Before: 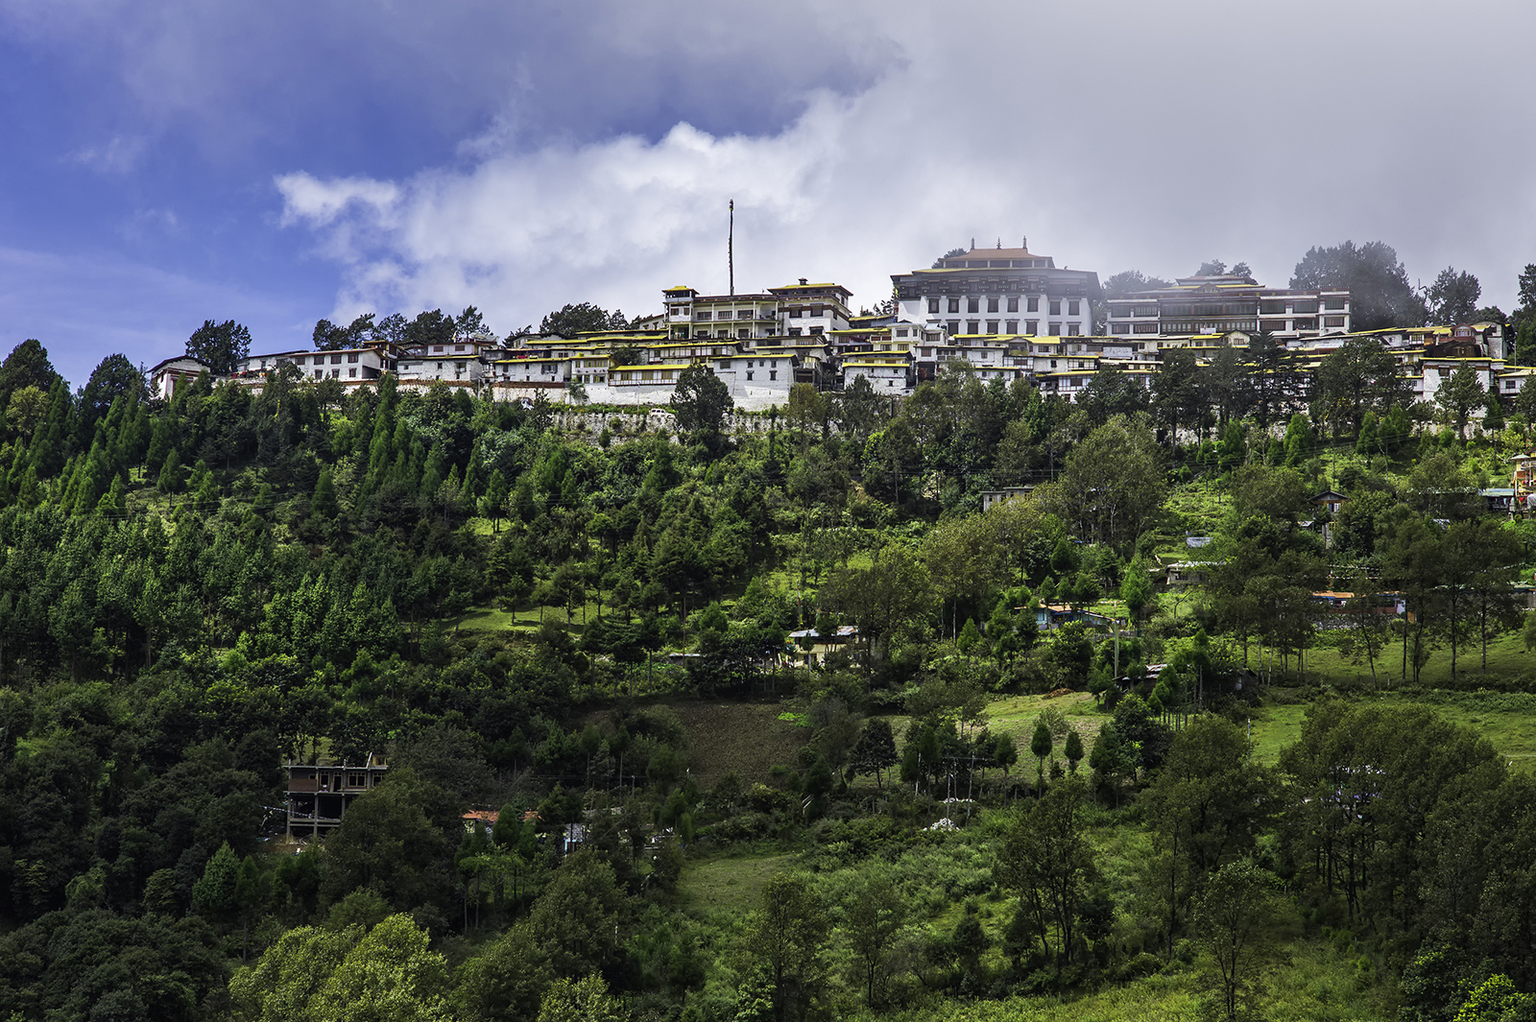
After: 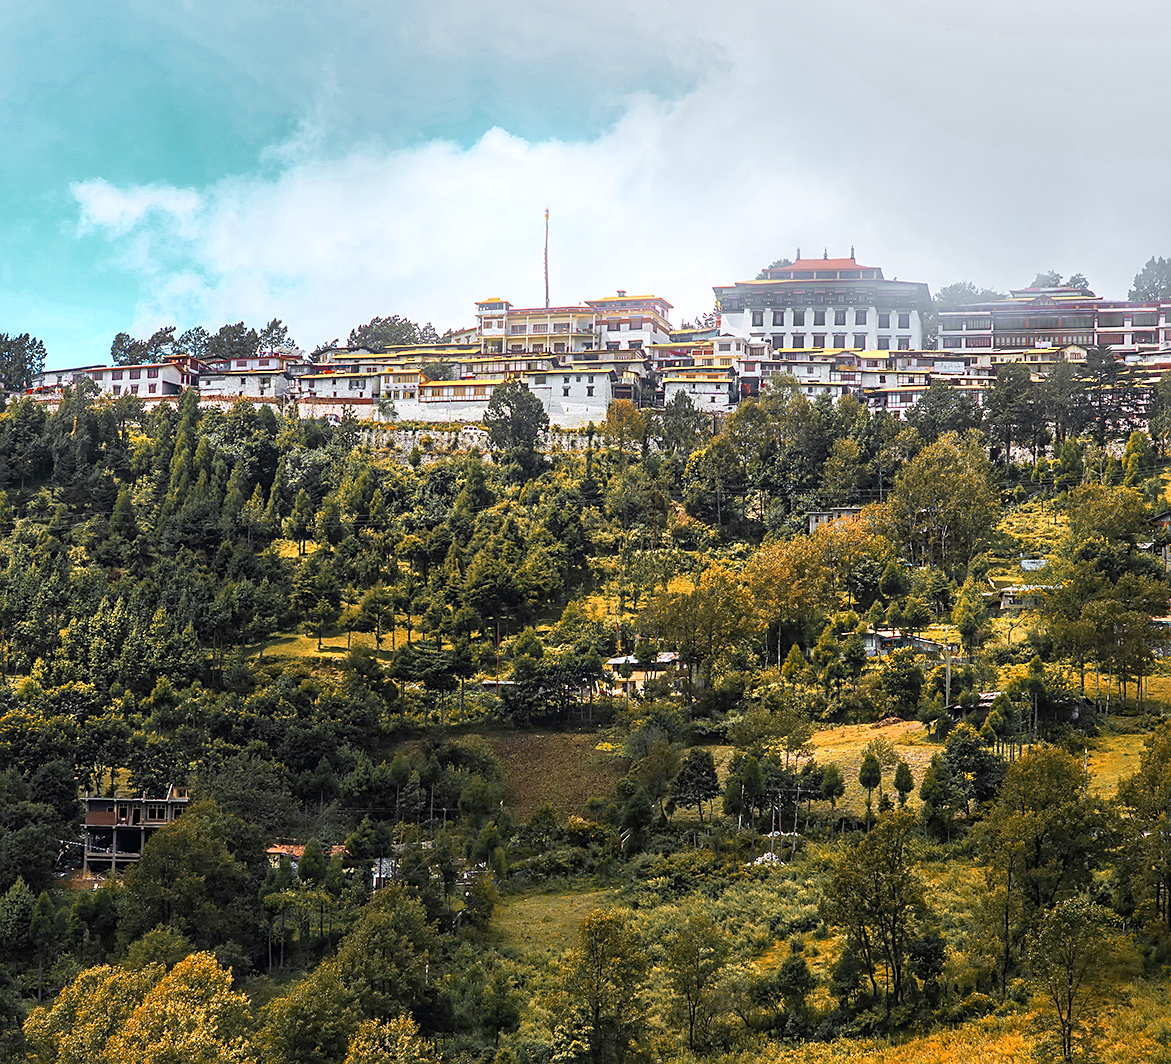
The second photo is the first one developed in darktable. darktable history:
color zones: curves: ch0 [(0.009, 0.528) (0.136, 0.6) (0.255, 0.586) (0.39, 0.528) (0.522, 0.584) (0.686, 0.736) (0.849, 0.561)]; ch1 [(0.045, 0.781) (0.14, 0.416) (0.257, 0.695) (0.442, 0.032) (0.738, 0.338) (0.818, 0.632) (0.891, 0.741) (1, 0.704)]; ch2 [(0, 0.667) (0.141, 0.52) (0.26, 0.37) (0.474, 0.432) (0.743, 0.286)]
crop: left 13.443%, right 13.31%
sharpen: radius 1.864, amount 0.398, threshold 1.271
bloom: size 9%, threshold 100%, strength 7%
